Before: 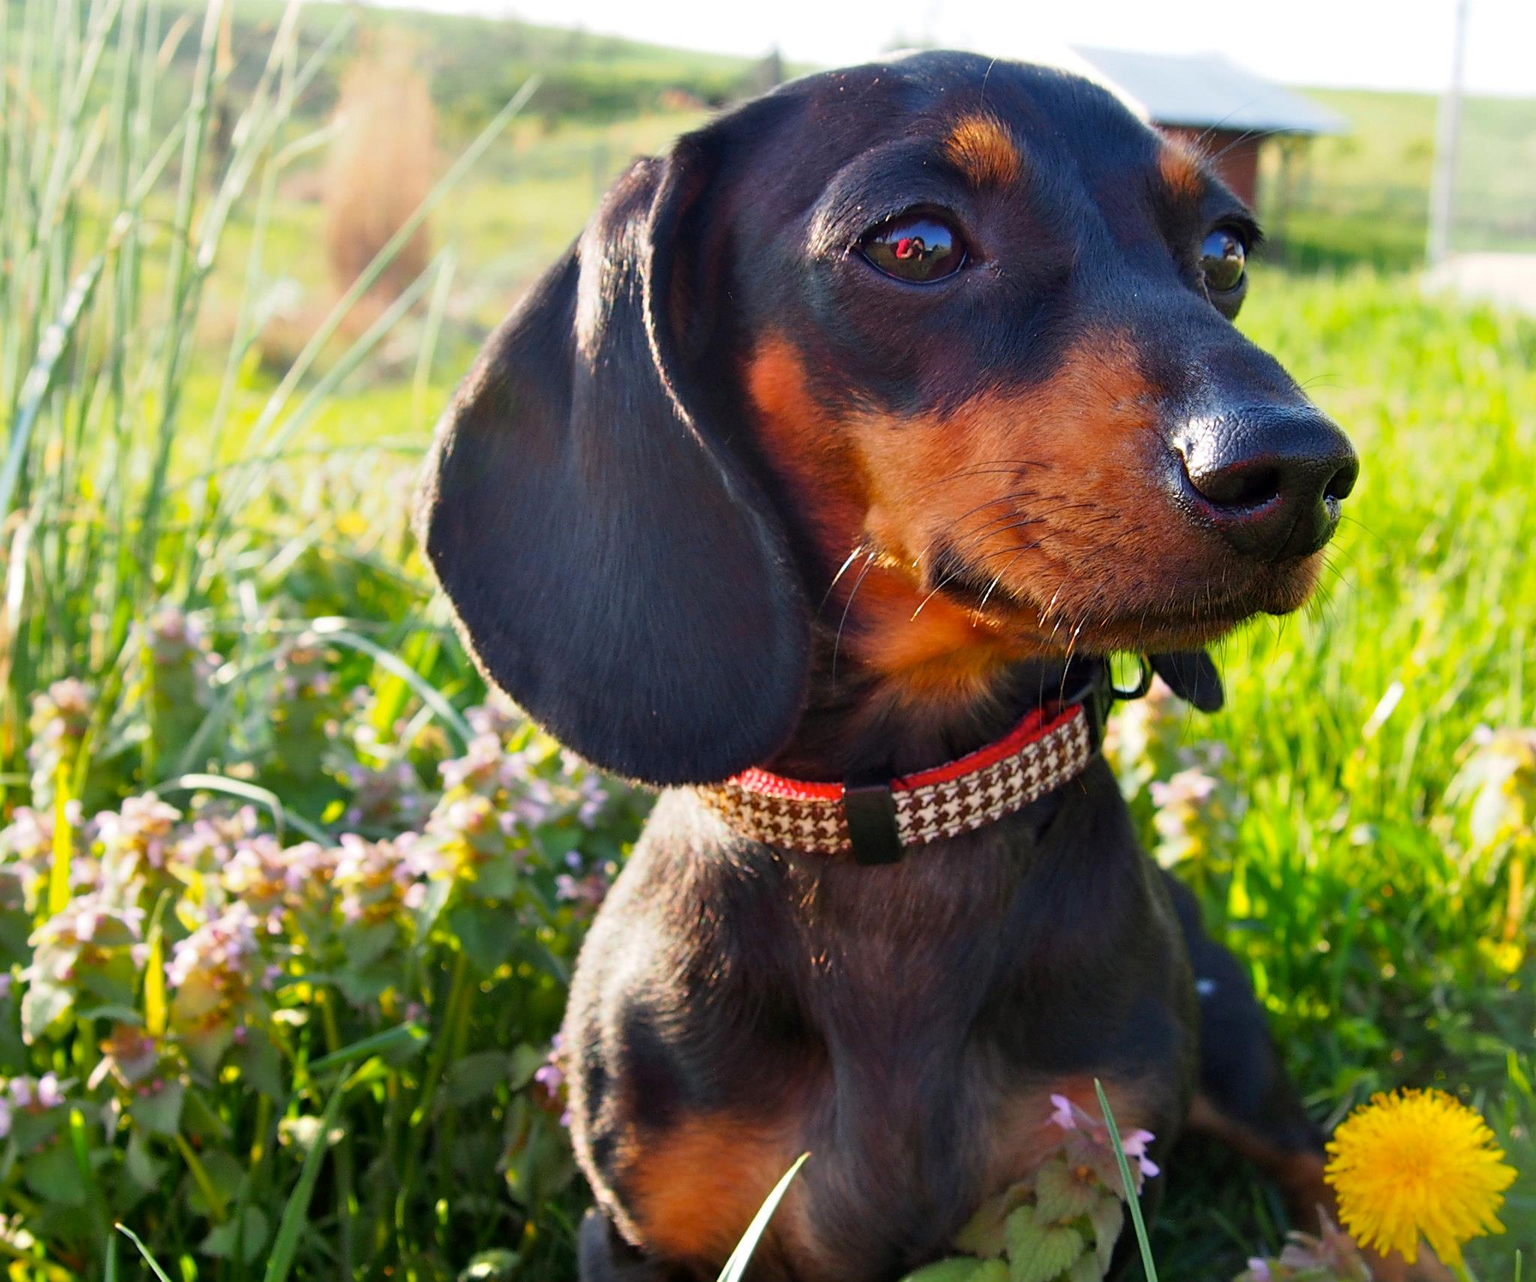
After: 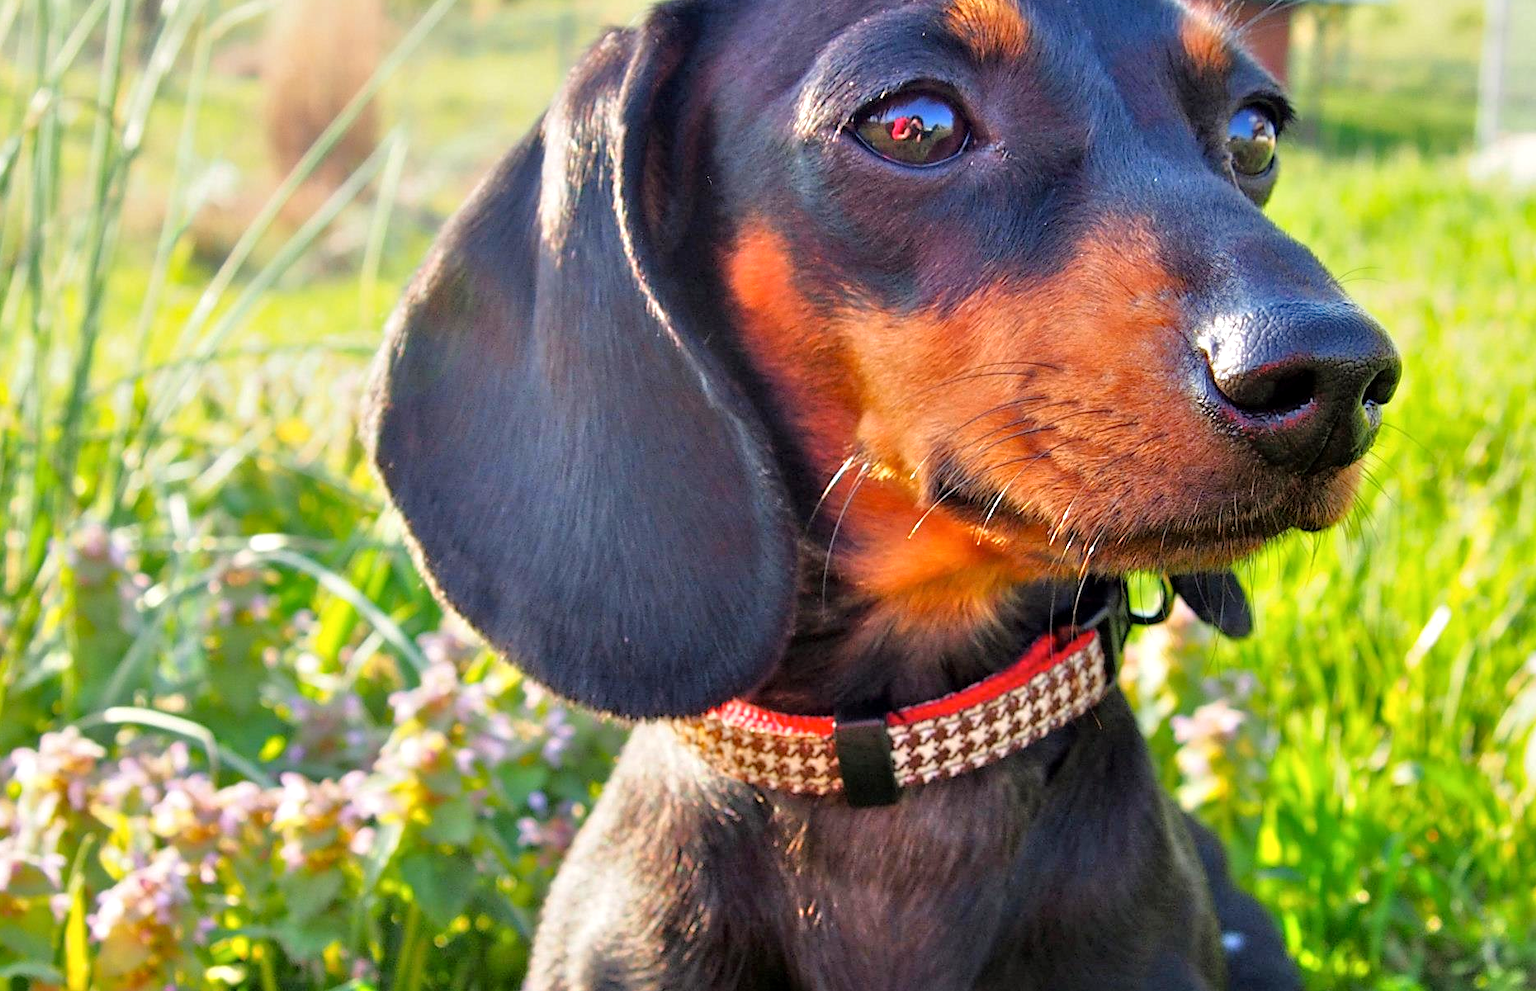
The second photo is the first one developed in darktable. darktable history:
local contrast: highlights 100%, shadows 100%, detail 120%, midtone range 0.2
crop: left 5.596%, top 10.314%, right 3.534%, bottom 19.395%
tone equalizer: -7 EV 0.15 EV, -6 EV 0.6 EV, -5 EV 1.15 EV, -4 EV 1.33 EV, -3 EV 1.15 EV, -2 EV 0.6 EV, -1 EV 0.15 EV, mask exposure compensation -0.5 EV
